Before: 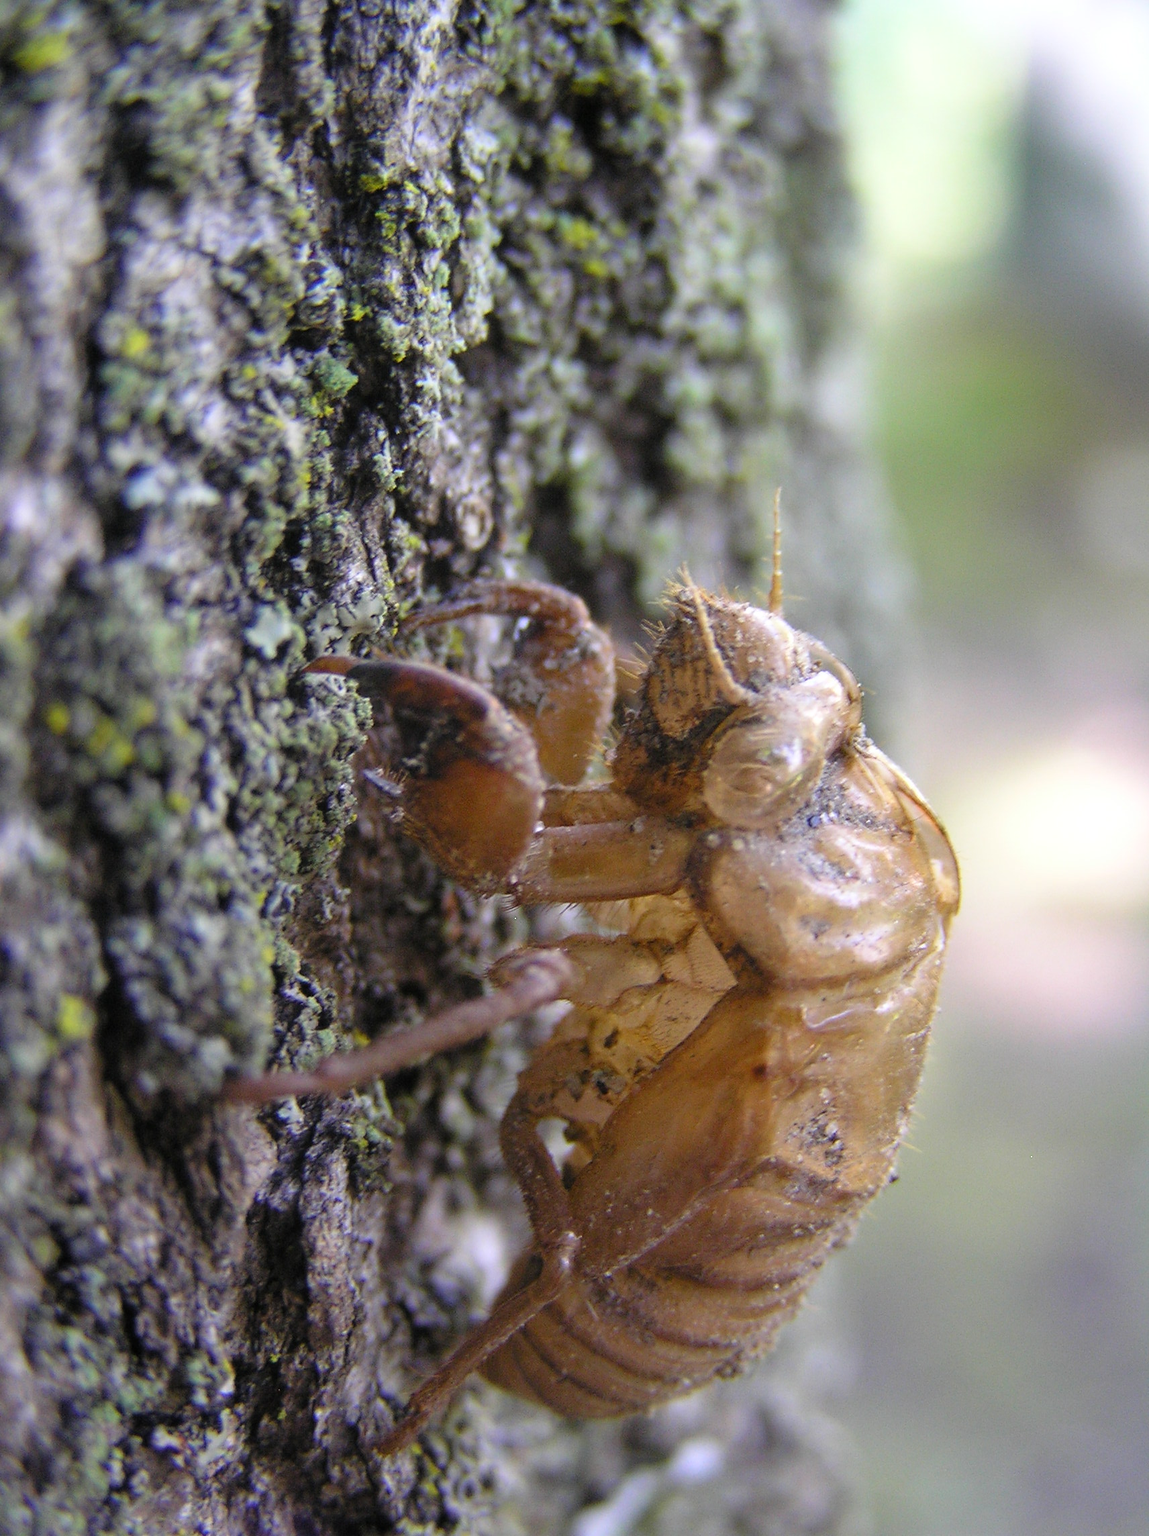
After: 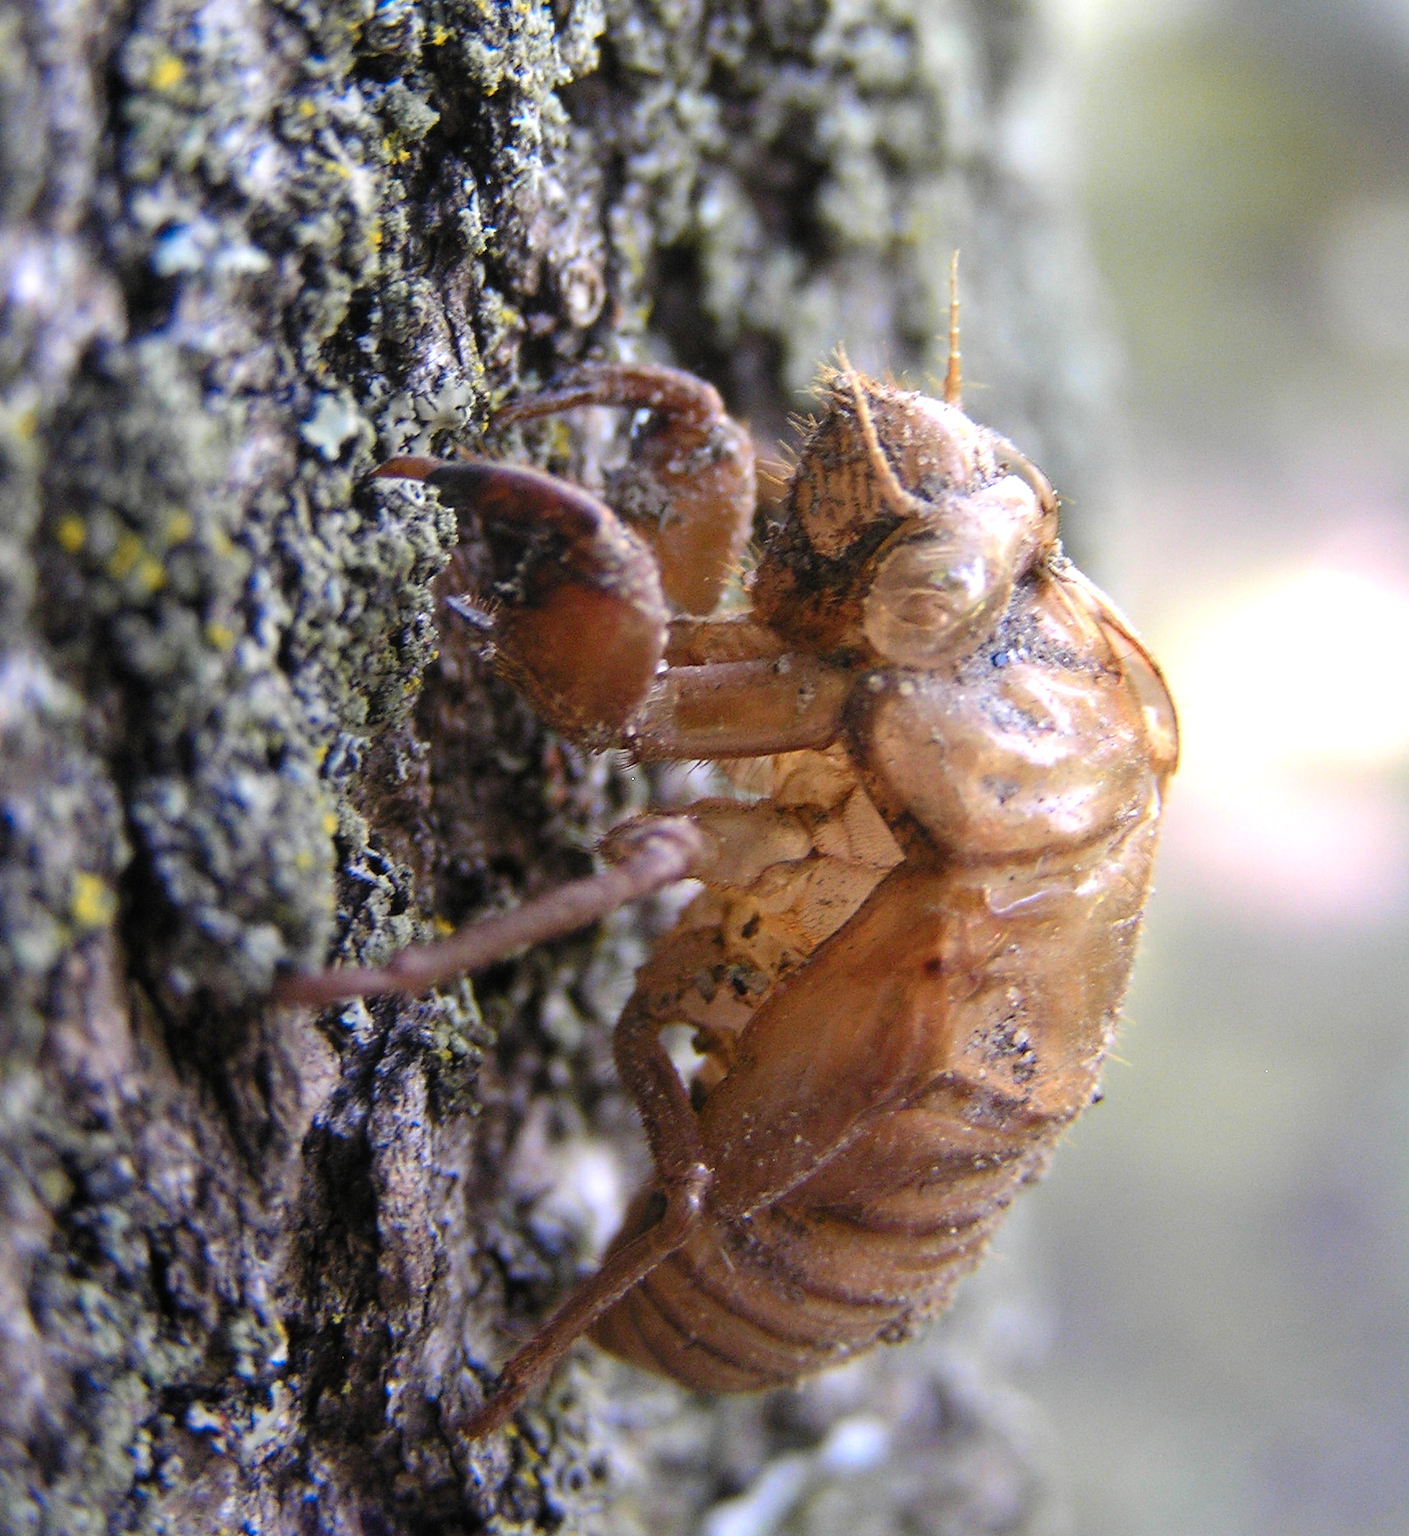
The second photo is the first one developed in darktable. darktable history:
crop and rotate: top 18.507%
color zones: curves: ch1 [(0.29, 0.492) (0.373, 0.185) (0.509, 0.481)]; ch2 [(0.25, 0.462) (0.749, 0.457)], mix 40.67%
tone equalizer: -8 EV -0.417 EV, -7 EV -0.389 EV, -6 EV -0.333 EV, -5 EV -0.222 EV, -3 EV 0.222 EV, -2 EV 0.333 EV, -1 EV 0.389 EV, +0 EV 0.417 EV, edges refinement/feathering 500, mask exposure compensation -1.57 EV, preserve details no
